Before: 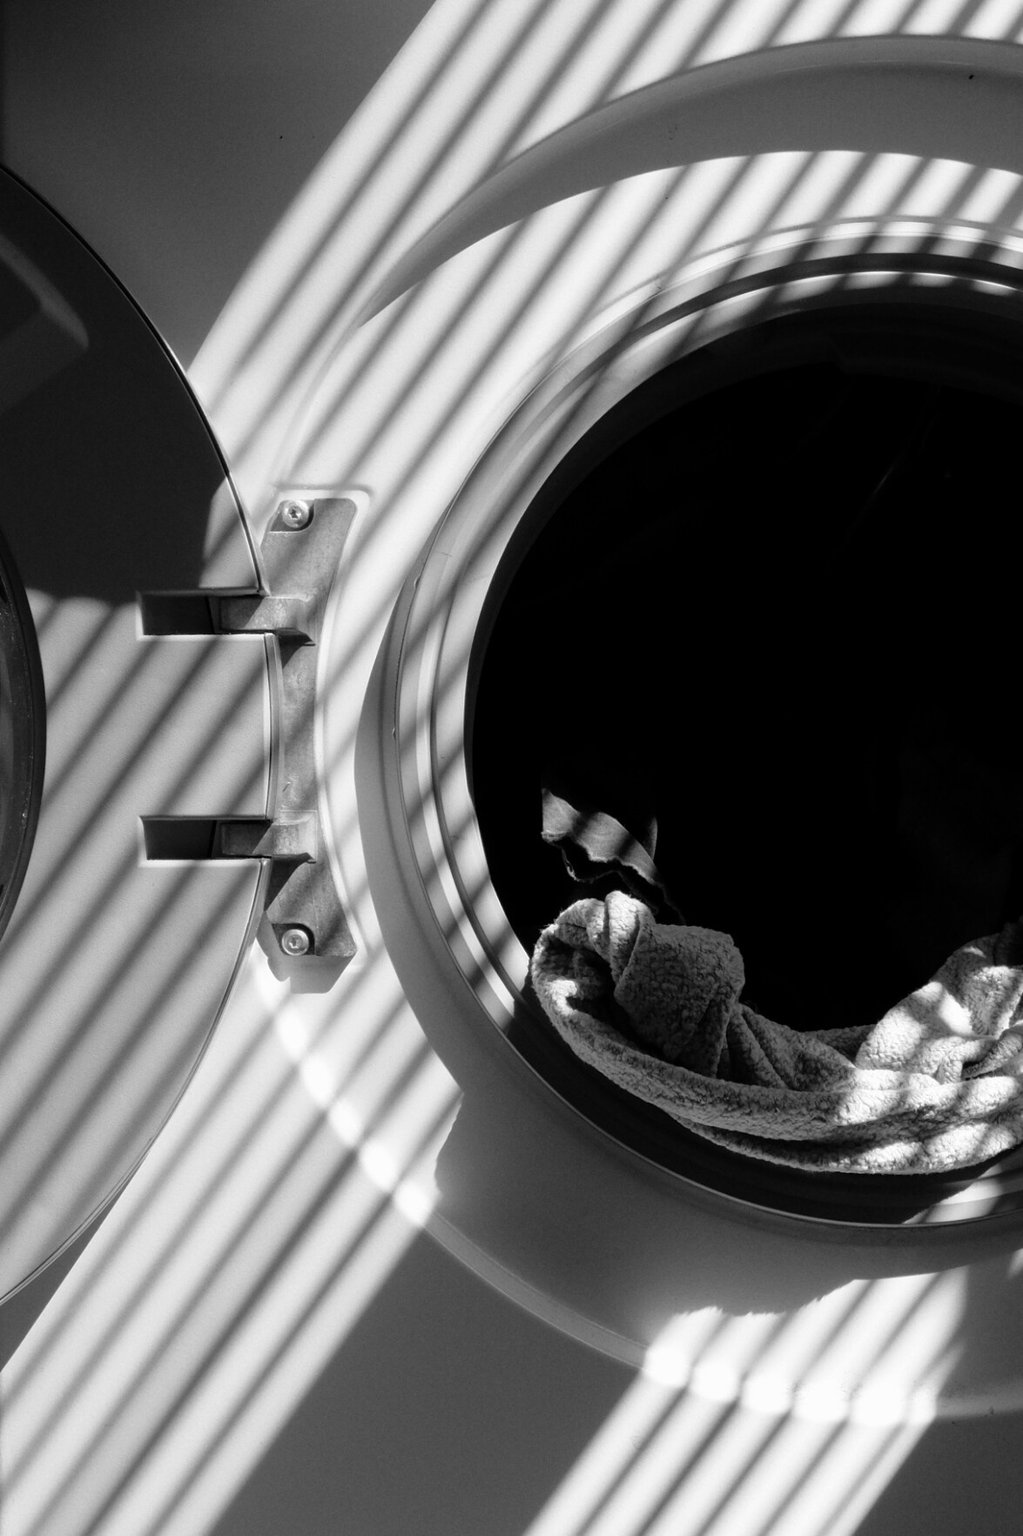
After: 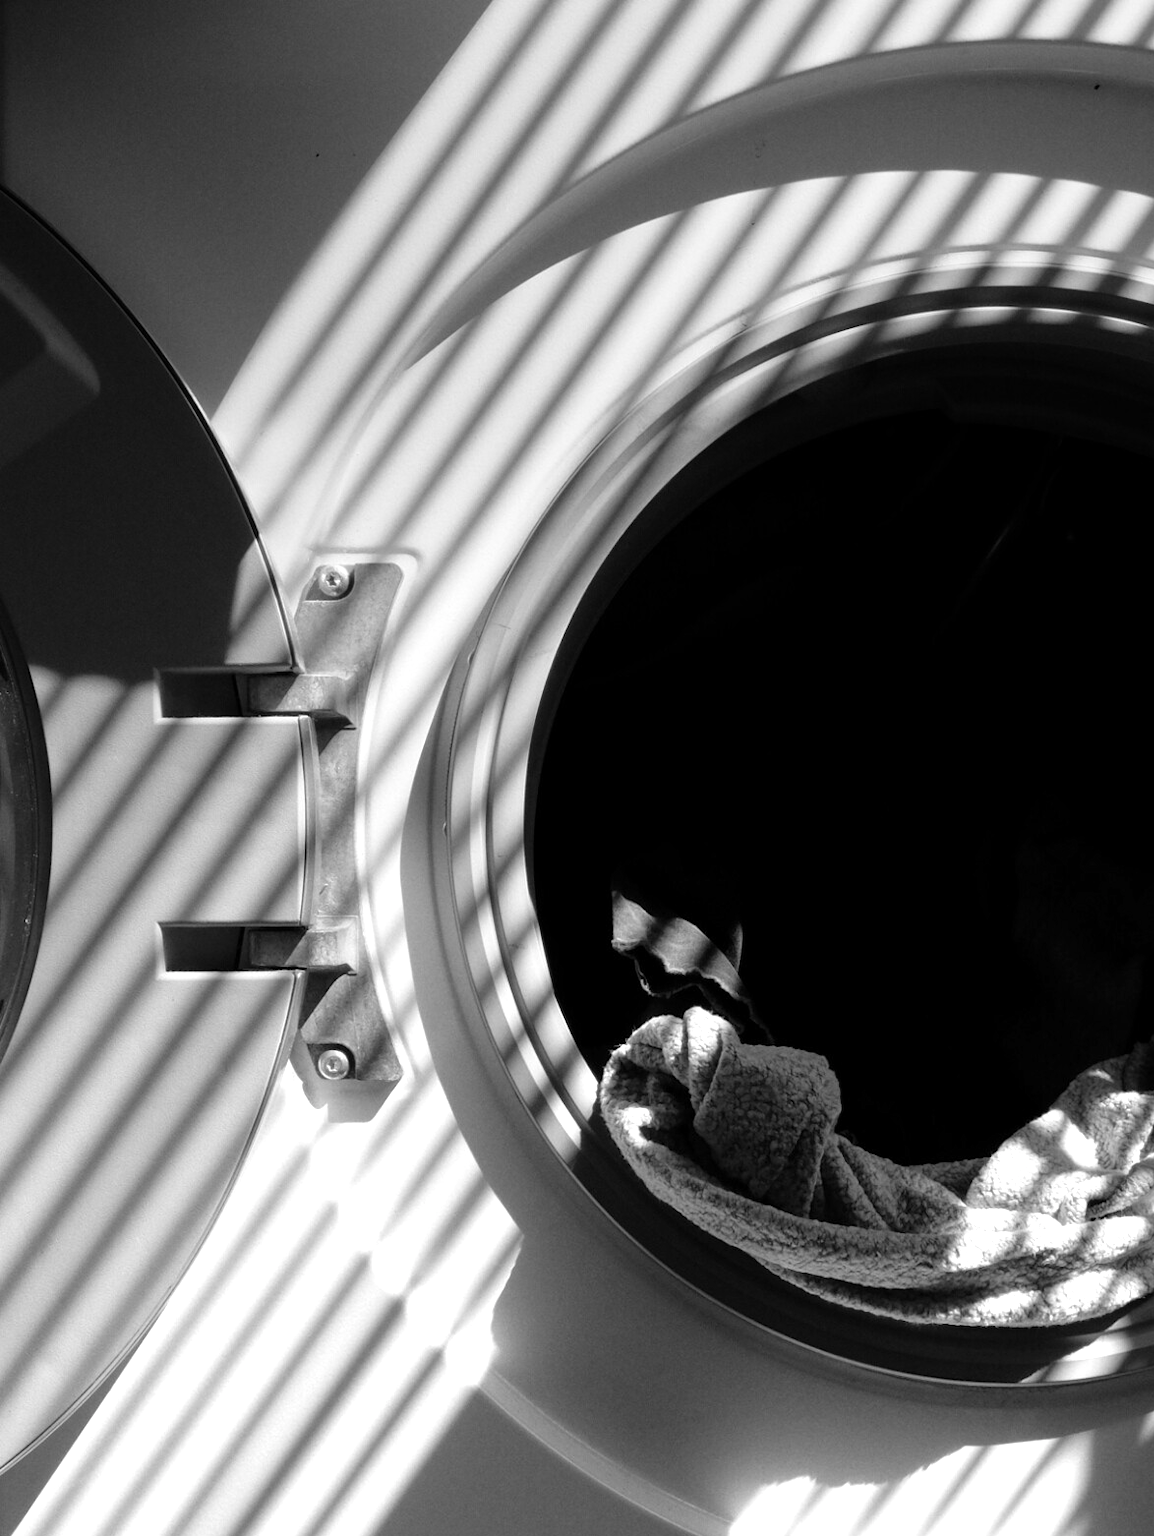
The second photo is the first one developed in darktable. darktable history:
exposure: exposure 0.6 EV, compensate highlight preservation false
graduated density: rotation -0.352°, offset 57.64
crop and rotate: top 0%, bottom 11.49%
